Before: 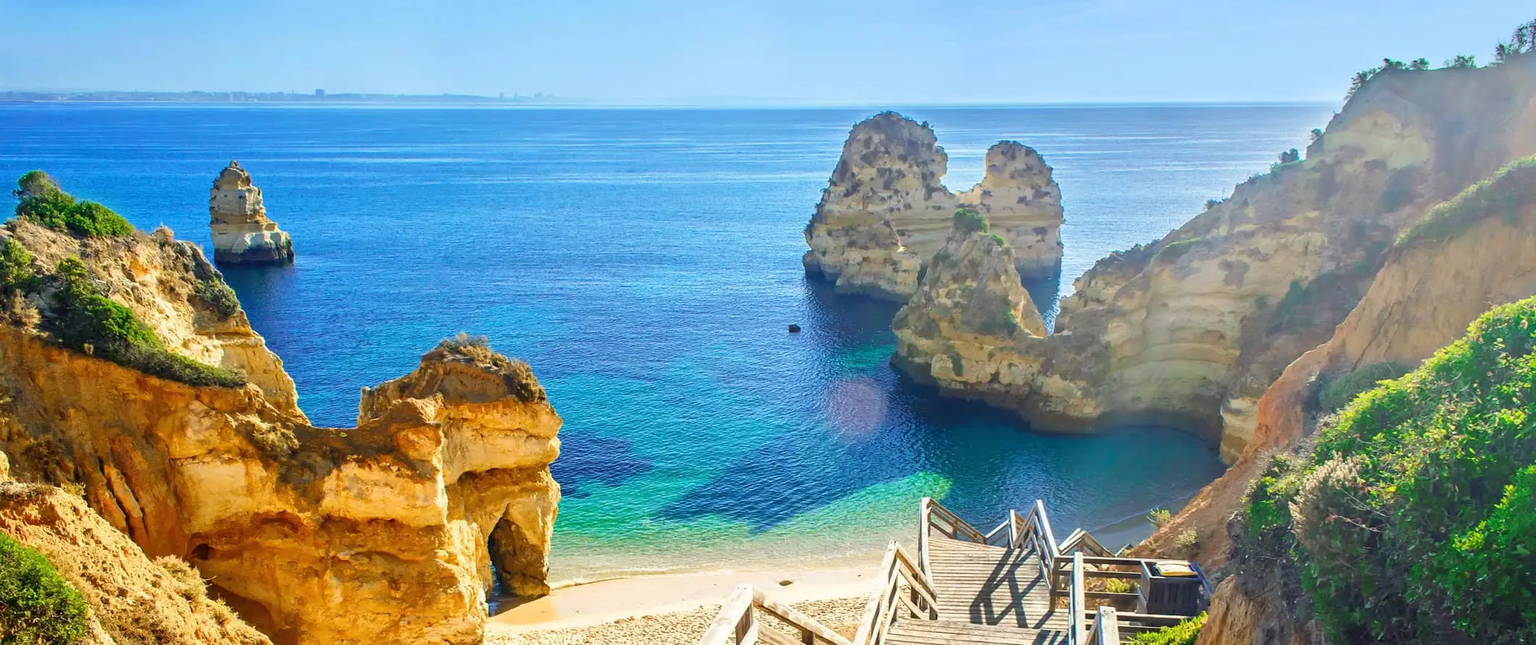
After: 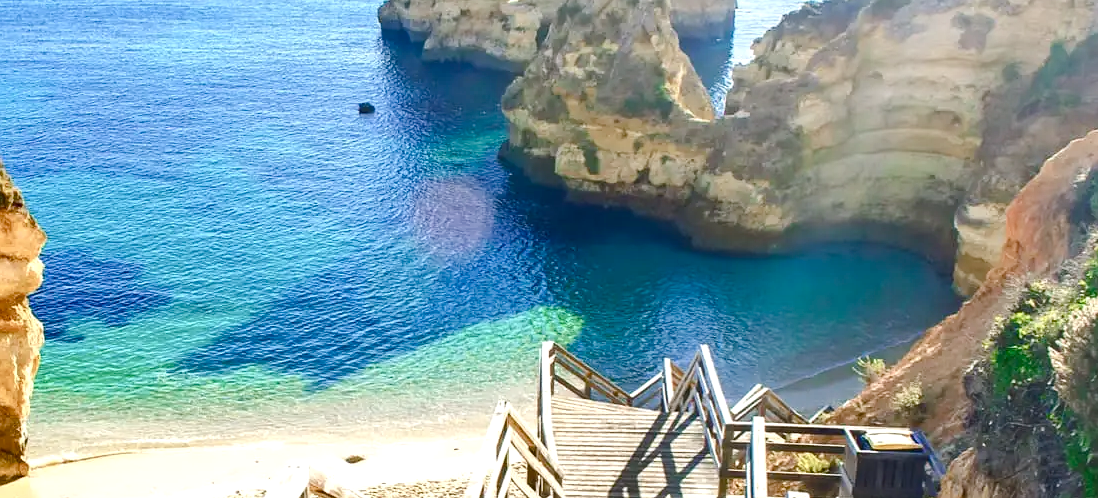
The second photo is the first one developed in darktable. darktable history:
tone equalizer: -8 EV -0.75 EV, -7 EV -0.7 EV, -6 EV -0.6 EV, -5 EV -0.4 EV, -3 EV 0.4 EV, -2 EV 0.6 EV, -1 EV 0.7 EV, +0 EV 0.75 EV, edges refinement/feathering 500, mask exposure compensation -1.57 EV, preserve details no
color balance rgb: shadows lift › chroma 1%, shadows lift › hue 113°, highlights gain › chroma 0.2%, highlights gain › hue 333°, perceptual saturation grading › global saturation 20%, perceptual saturation grading › highlights -50%, perceptual saturation grading › shadows 25%, contrast -10%
crop: left 34.479%, top 38.822%, right 13.718%, bottom 5.172%
